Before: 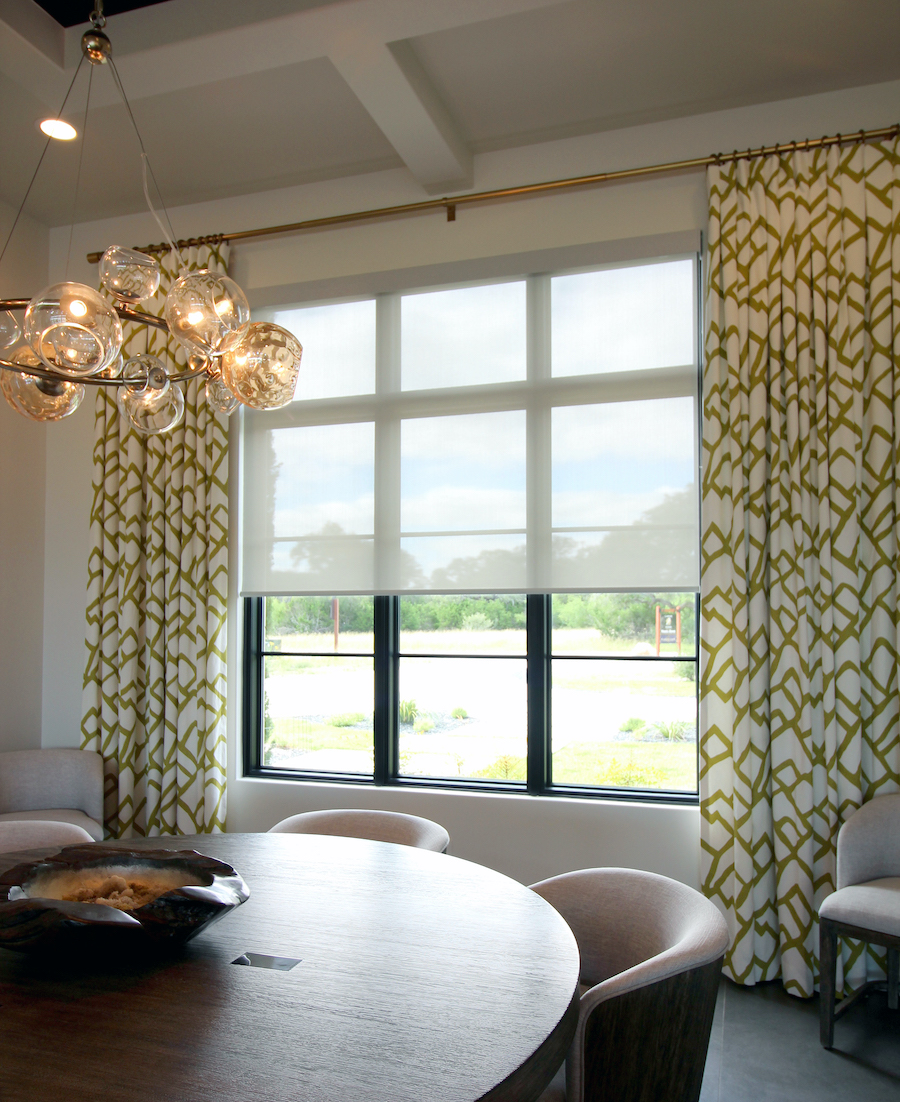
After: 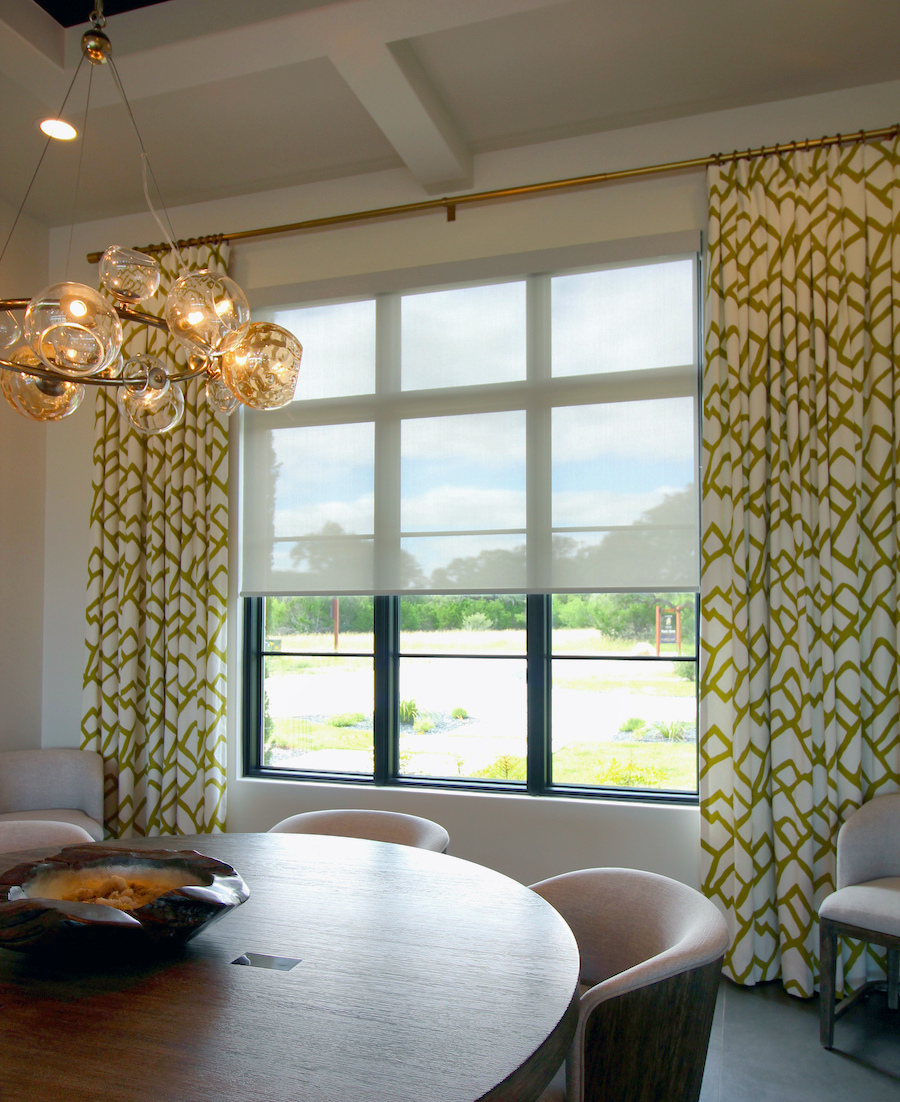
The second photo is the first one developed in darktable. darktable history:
shadows and highlights: on, module defaults
color balance rgb: linear chroma grading › shadows -8%, linear chroma grading › global chroma 10%, perceptual saturation grading › global saturation 2%, perceptual saturation grading › highlights -2%, perceptual saturation grading › mid-tones 4%, perceptual saturation grading › shadows 8%, perceptual brilliance grading › global brilliance 2%, perceptual brilliance grading › highlights -4%, global vibrance 16%, saturation formula JzAzBz (2021)
